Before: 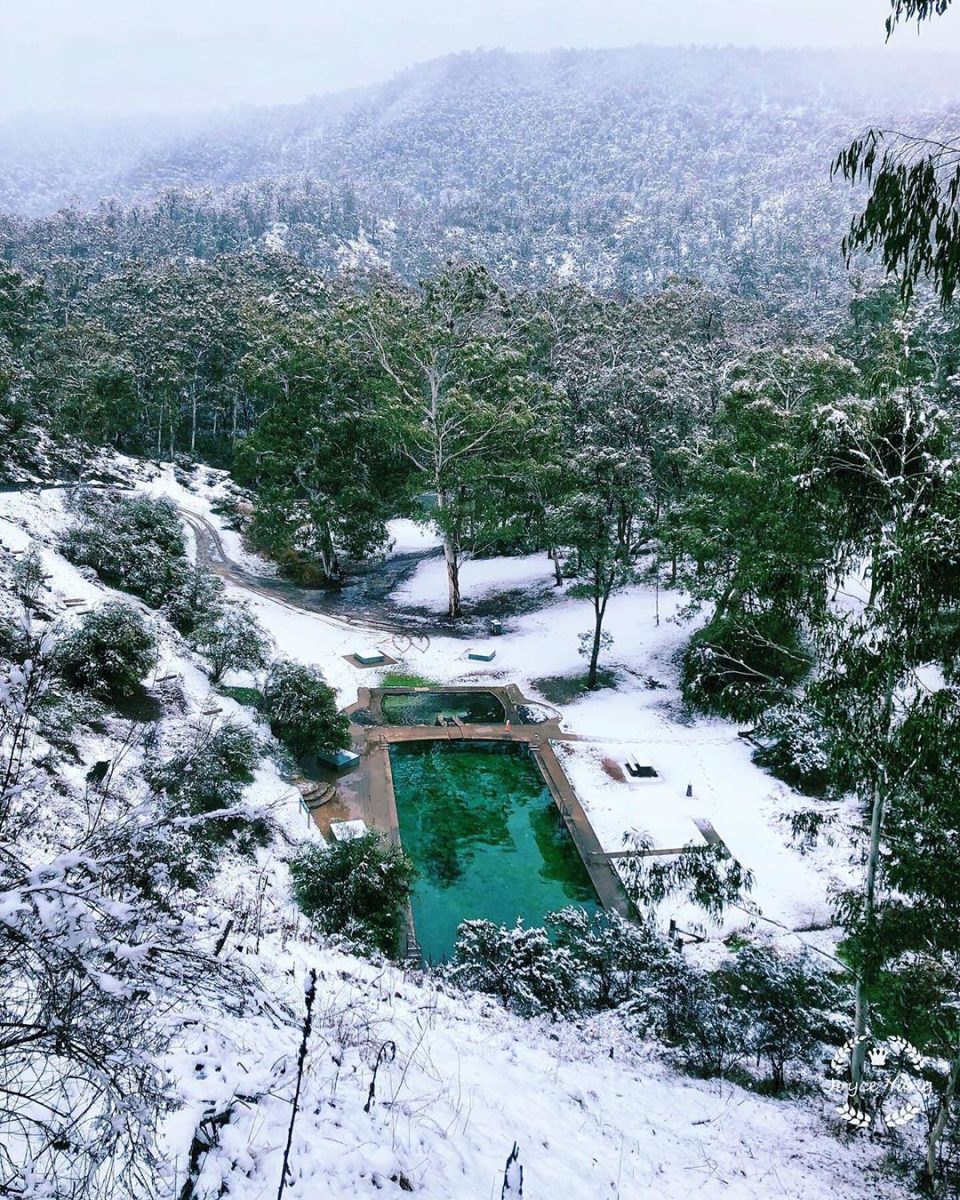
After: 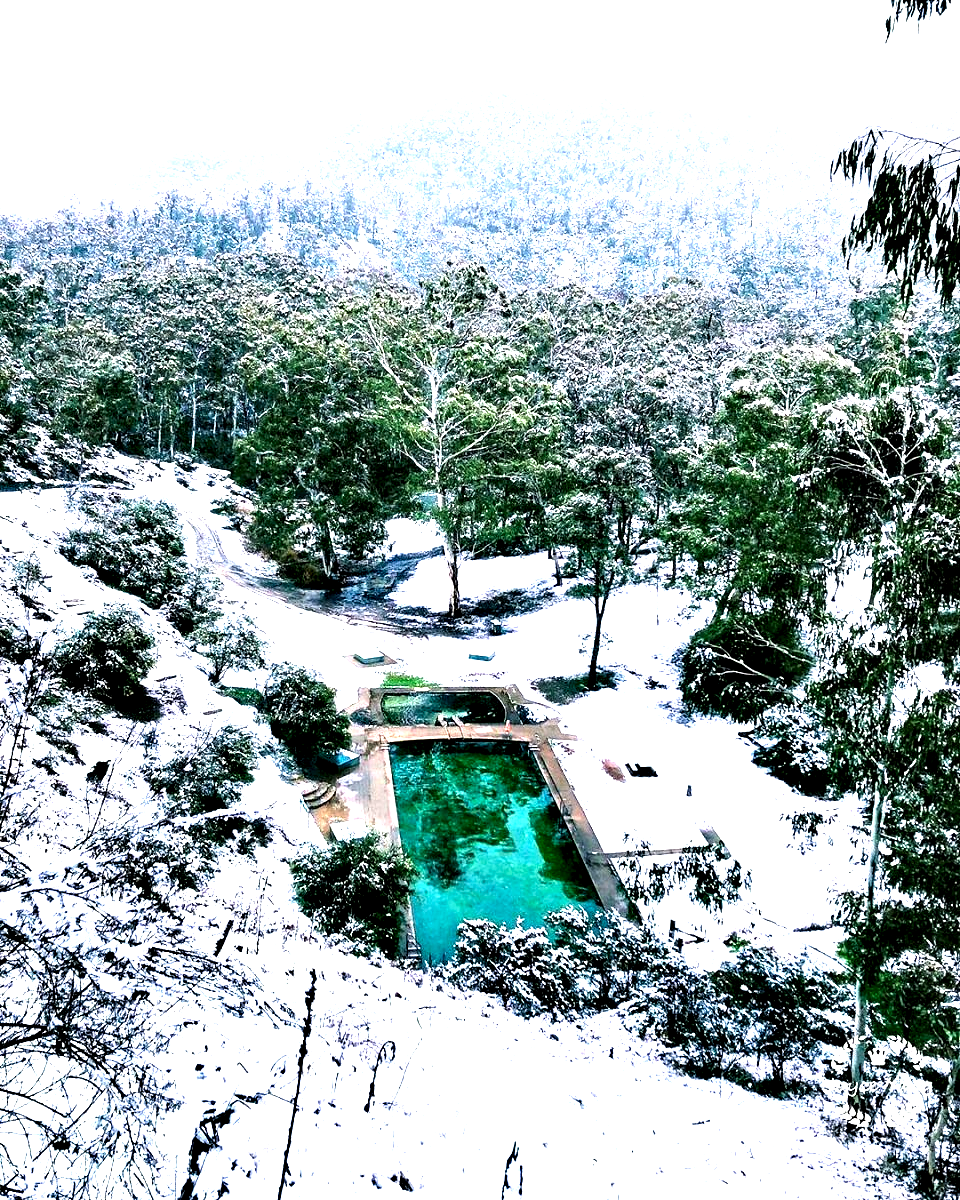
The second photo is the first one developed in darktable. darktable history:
exposure: black level correction 0, exposure 1.17 EV, compensate highlight preservation false
tone equalizer: -8 EV -0.422 EV, -7 EV -0.363 EV, -6 EV -0.344 EV, -5 EV -0.253 EV, -3 EV 0.193 EV, -2 EV 0.337 EV, -1 EV 0.399 EV, +0 EV 0.397 EV, edges refinement/feathering 500, mask exposure compensation -1.57 EV, preserve details no
contrast equalizer: octaves 7, y [[0.6 ×6], [0.55 ×6], [0 ×6], [0 ×6], [0 ×6]]
